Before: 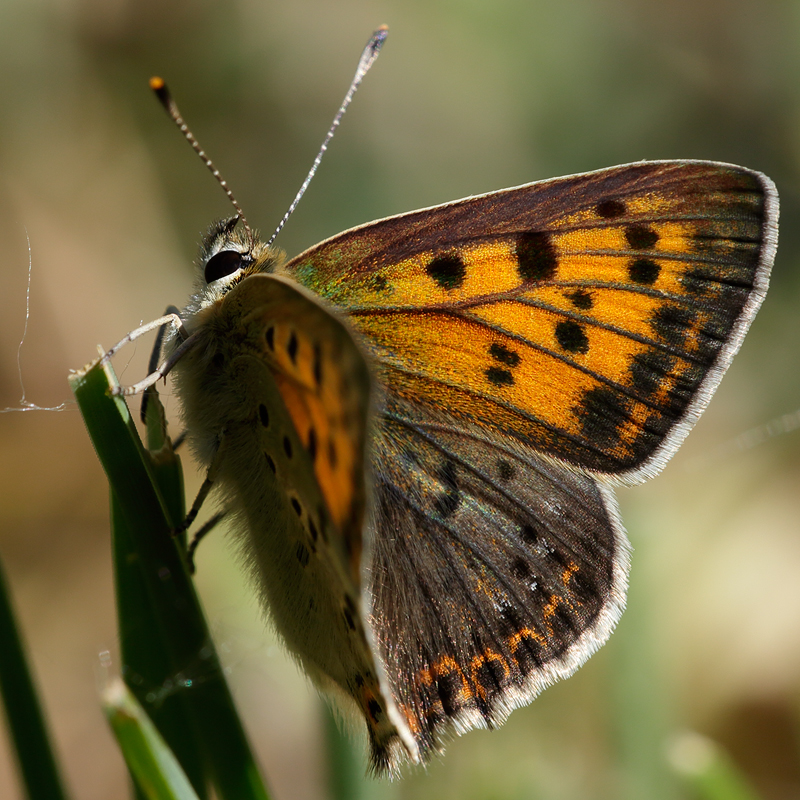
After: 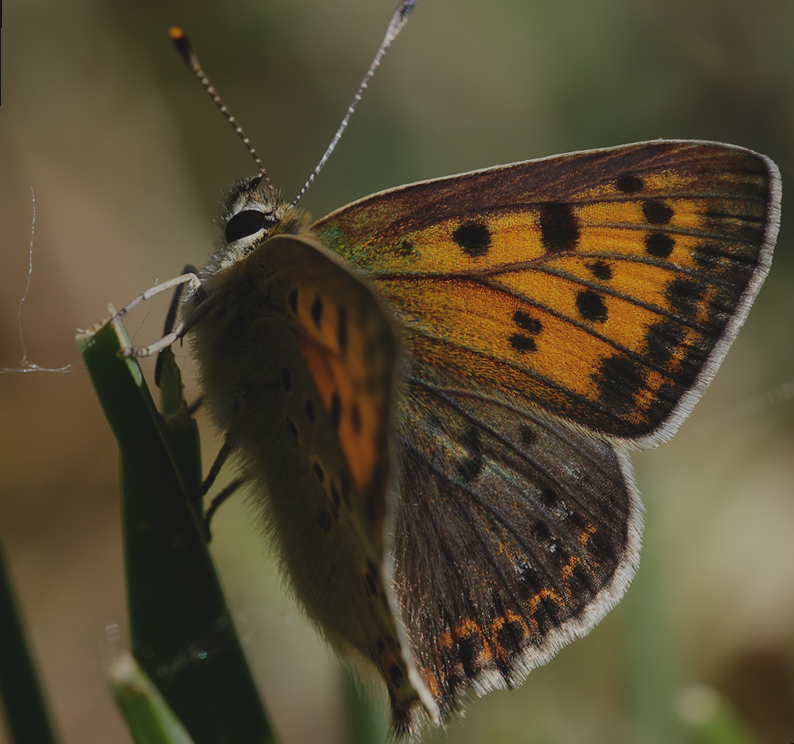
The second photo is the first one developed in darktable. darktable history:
exposure: black level correction -0.016, exposure -1.018 EV, compensate highlight preservation false
rotate and perspective: rotation 0.679°, lens shift (horizontal) 0.136, crop left 0.009, crop right 0.991, crop top 0.078, crop bottom 0.95
